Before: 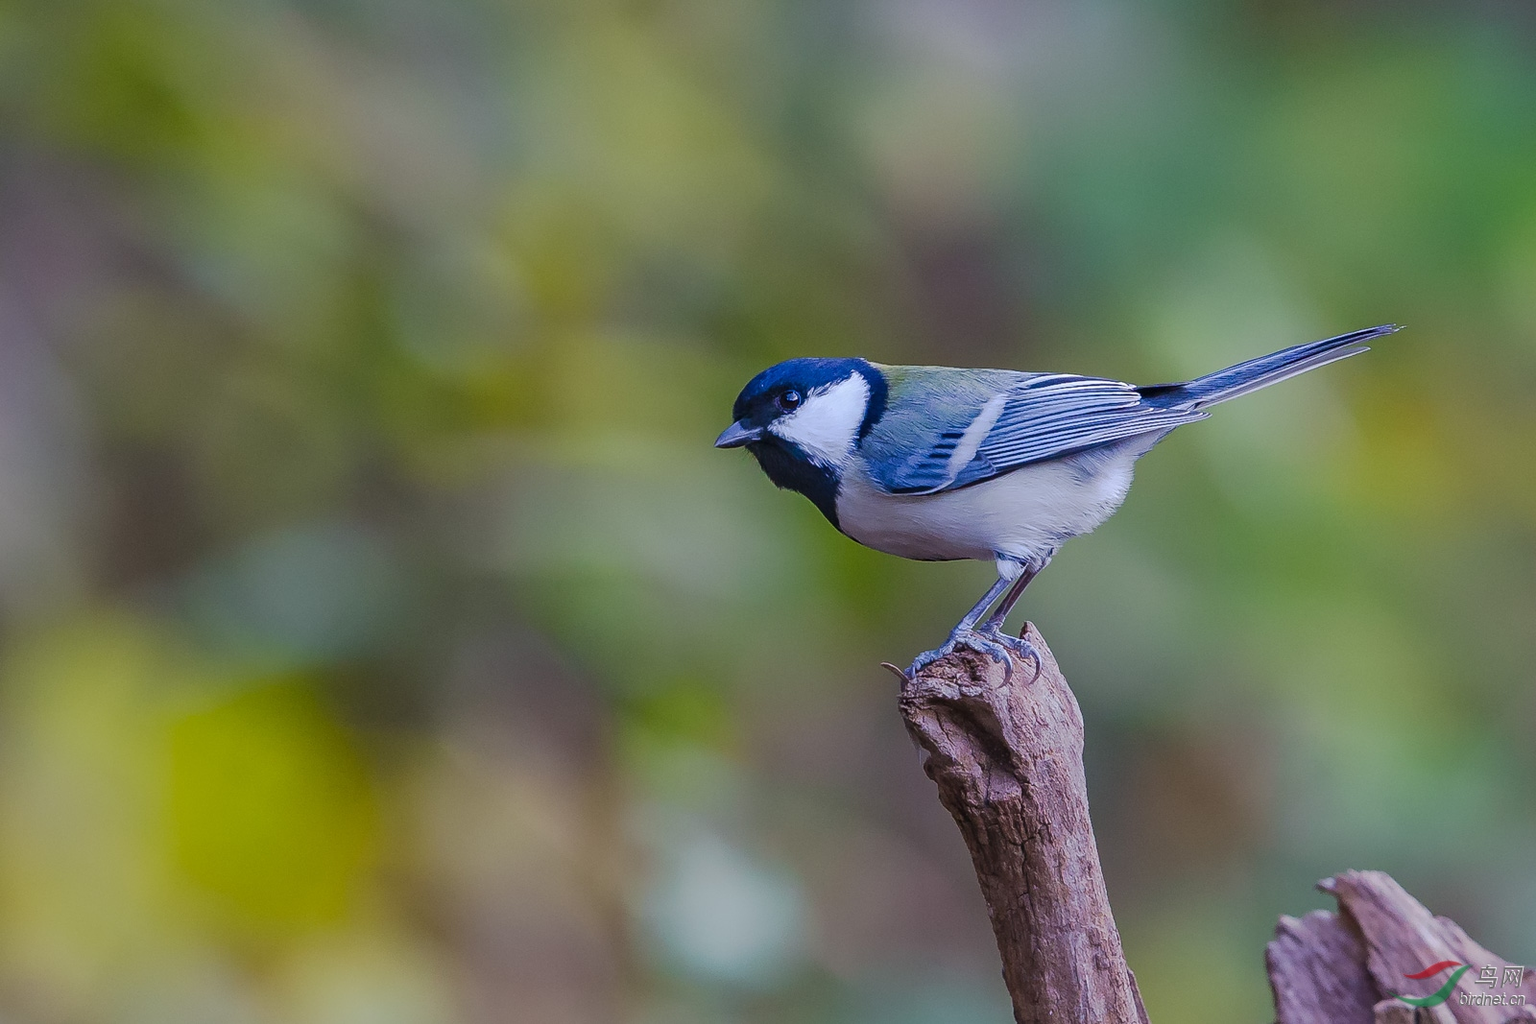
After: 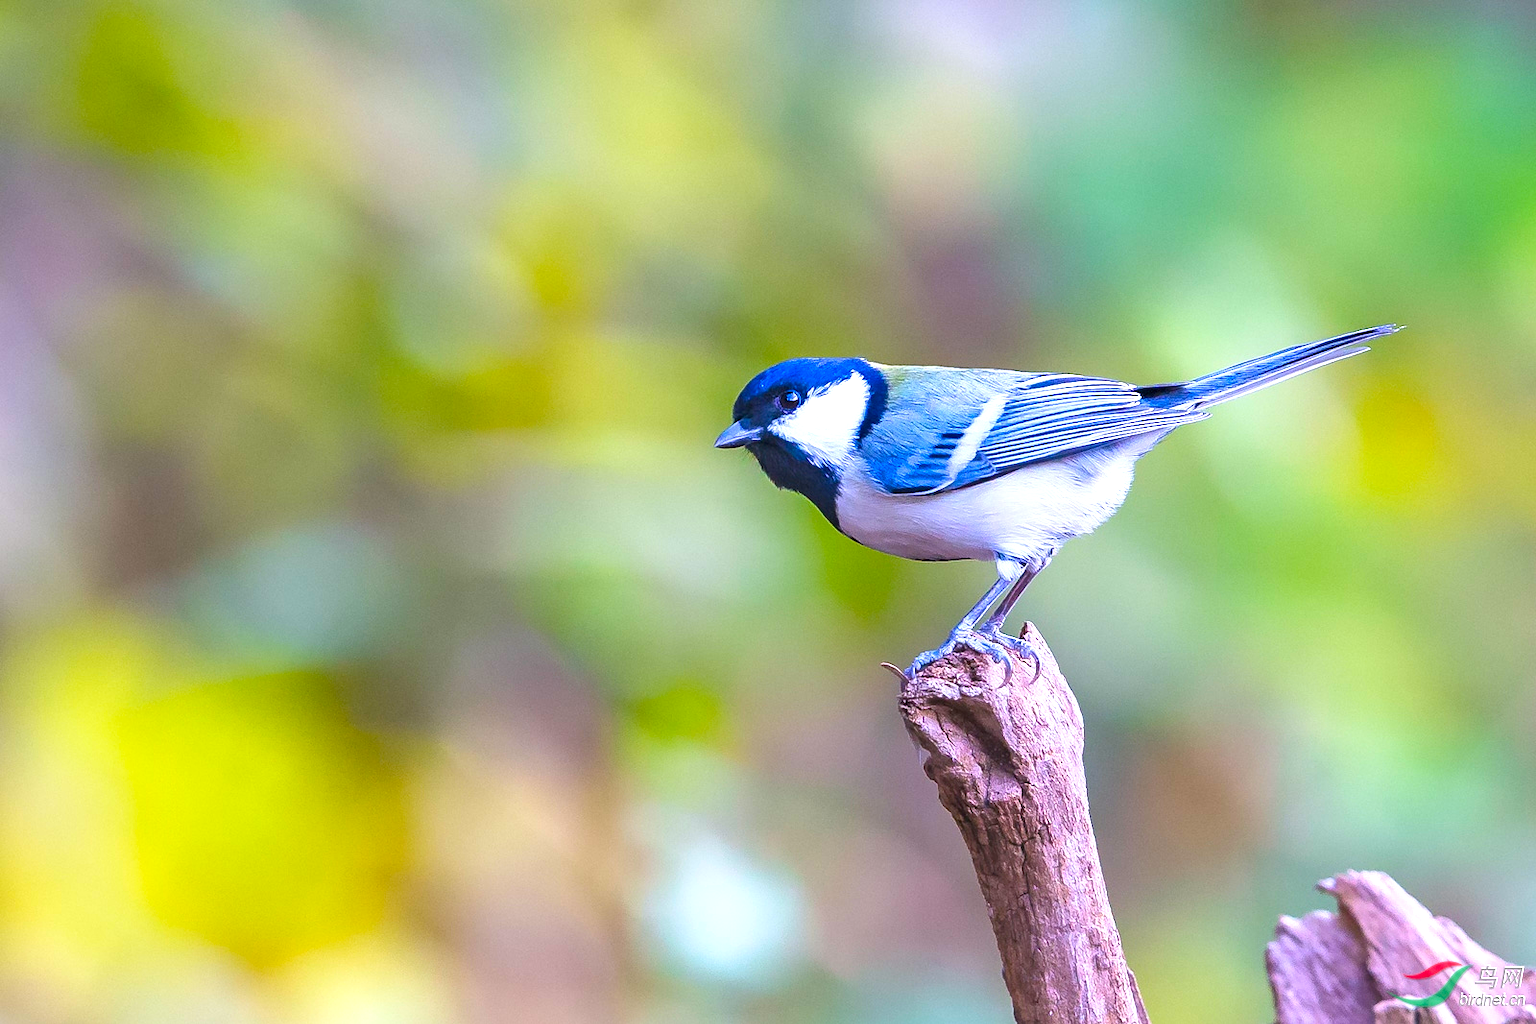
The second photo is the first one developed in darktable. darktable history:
white balance: red 1.009, blue 1.027
local contrast: mode bilateral grid, contrast 100, coarseness 100, detail 94%, midtone range 0.2
color balance rgb: perceptual saturation grading › global saturation 20%, global vibrance 20%
exposure: black level correction 0.001, exposure 1.398 EV, compensate exposure bias true, compensate highlight preservation false
